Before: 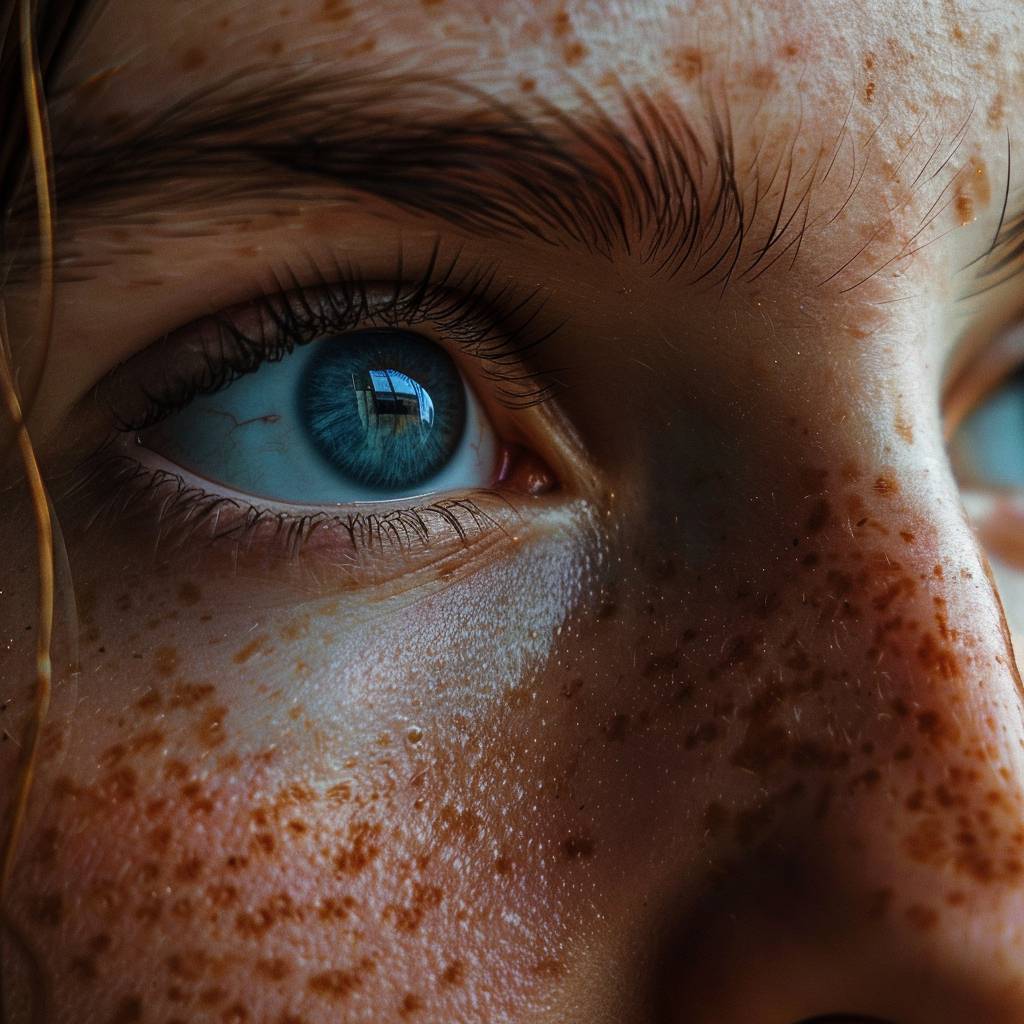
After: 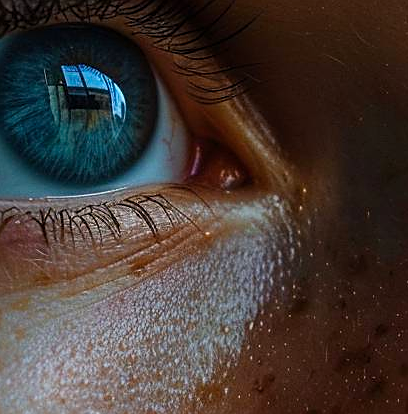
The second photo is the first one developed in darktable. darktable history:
tone equalizer: edges refinement/feathering 500, mask exposure compensation -1.57 EV, preserve details no
crop: left 30.145%, top 29.848%, right 29.92%, bottom 29.7%
color balance rgb: perceptual saturation grading › global saturation 1.855%, perceptual saturation grading › highlights -1.024%, perceptual saturation grading › mid-tones 3.484%, perceptual saturation grading › shadows 8.546%, global vibrance 20%
sharpen: on, module defaults
